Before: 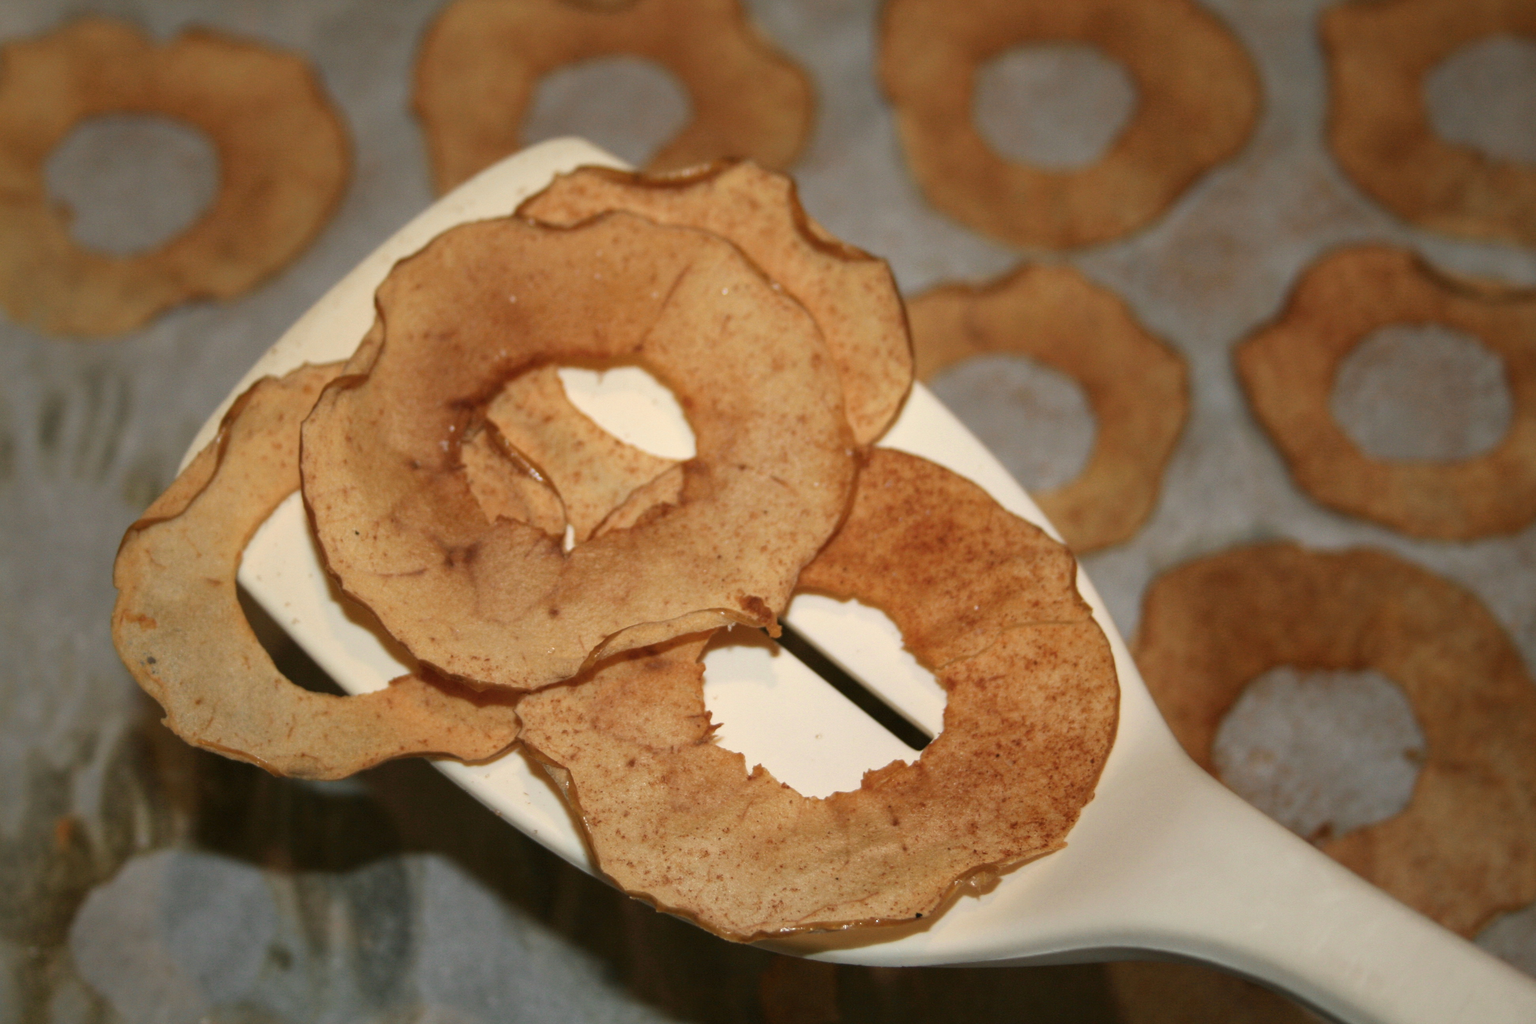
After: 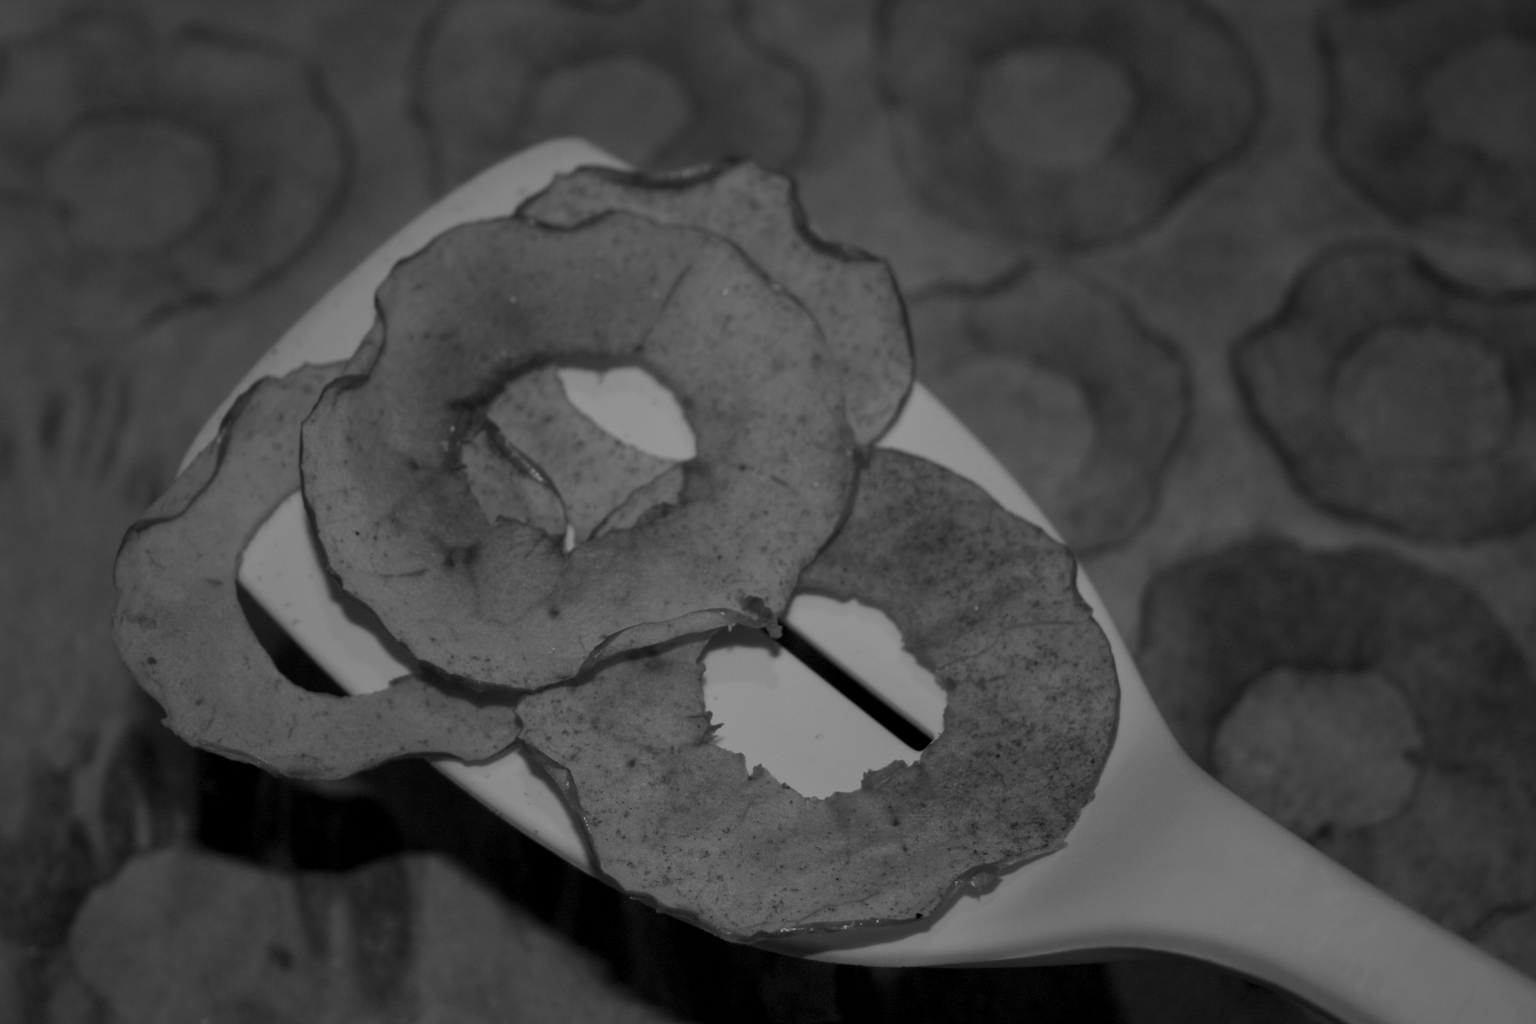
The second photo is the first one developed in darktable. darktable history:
exposure: black level correction 0.001, exposure 1.735 EV, compensate highlight preservation false
white balance: red 1.08, blue 0.791
colorize: hue 90°, saturation 19%, lightness 1.59%, version 1
monochrome: on, module defaults
vibrance: on, module defaults
